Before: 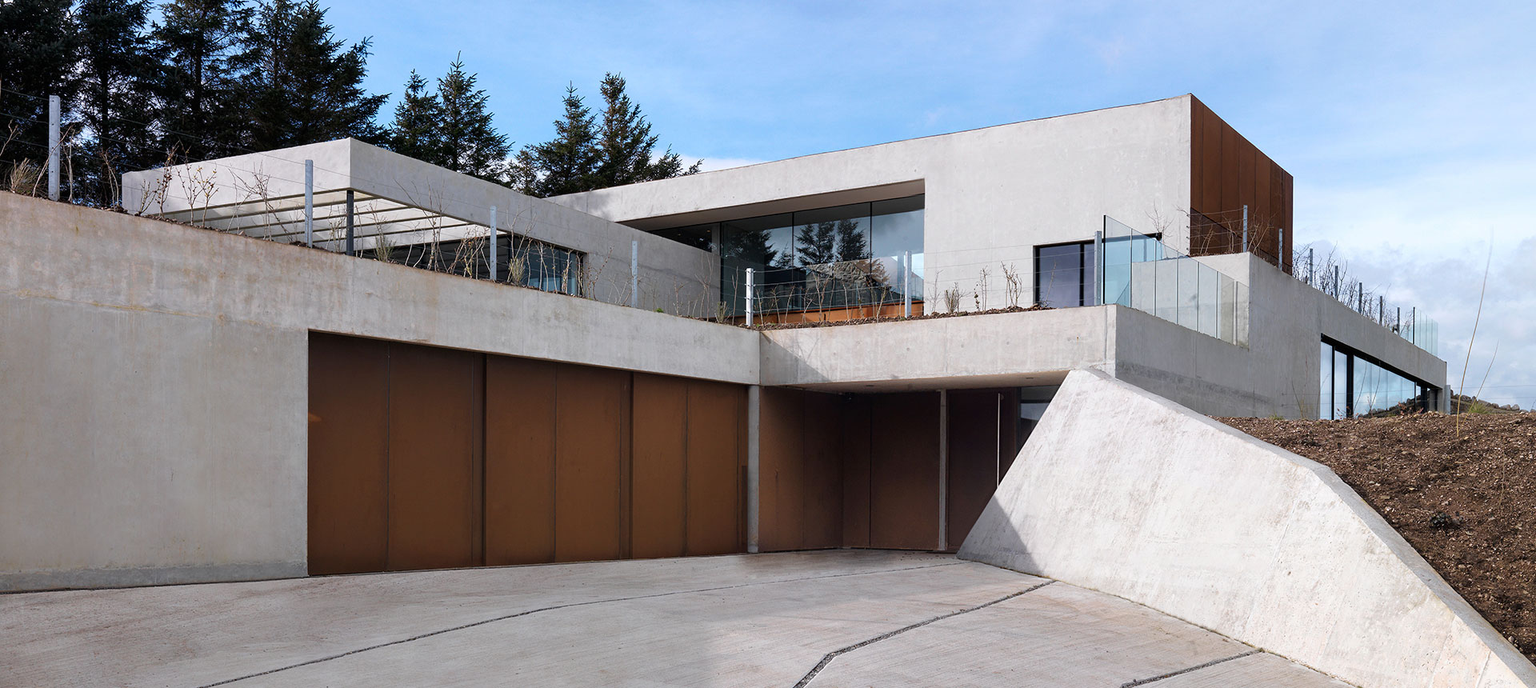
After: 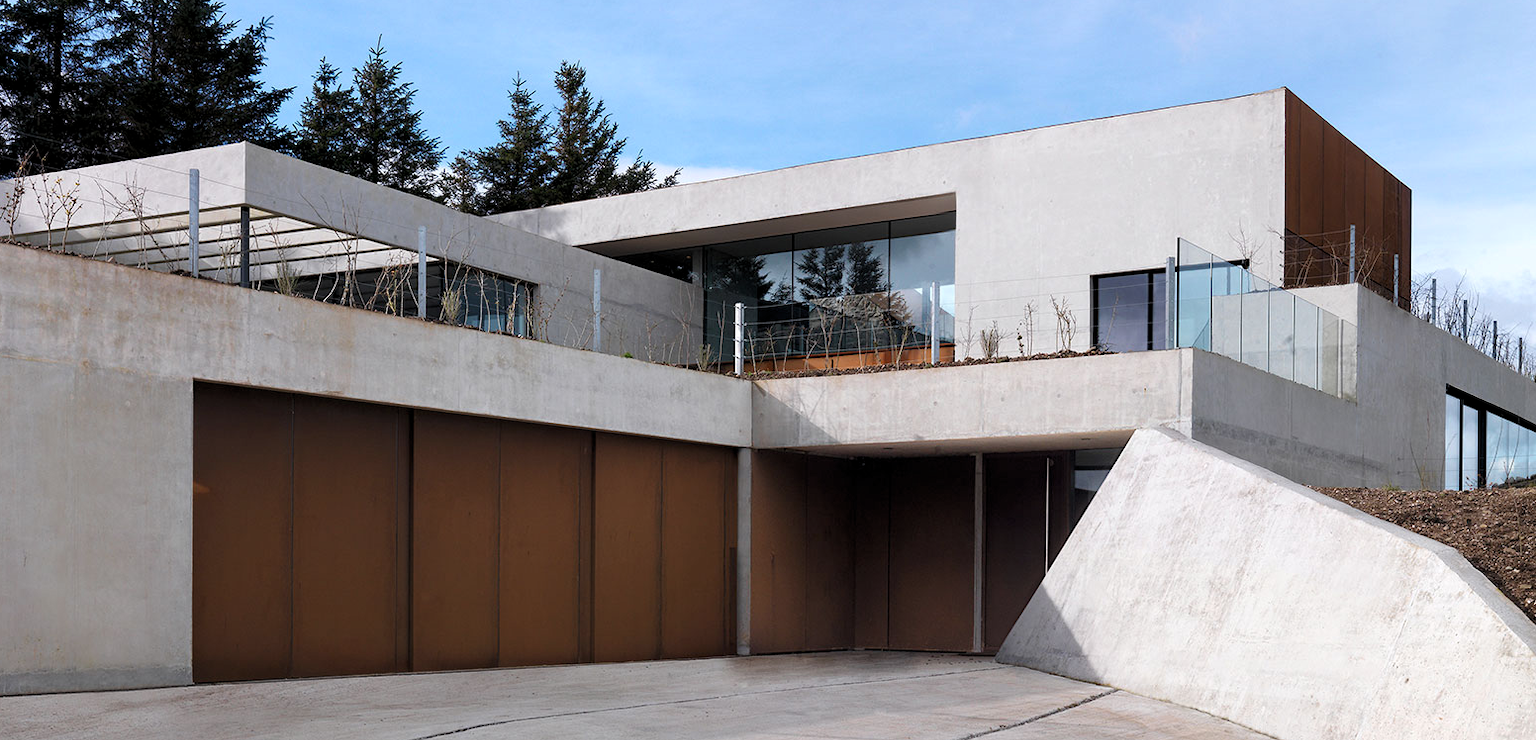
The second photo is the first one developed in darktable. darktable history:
levels: levels [0.026, 0.507, 0.987]
crop: left 9.929%, top 3.475%, right 9.188%, bottom 9.529%
